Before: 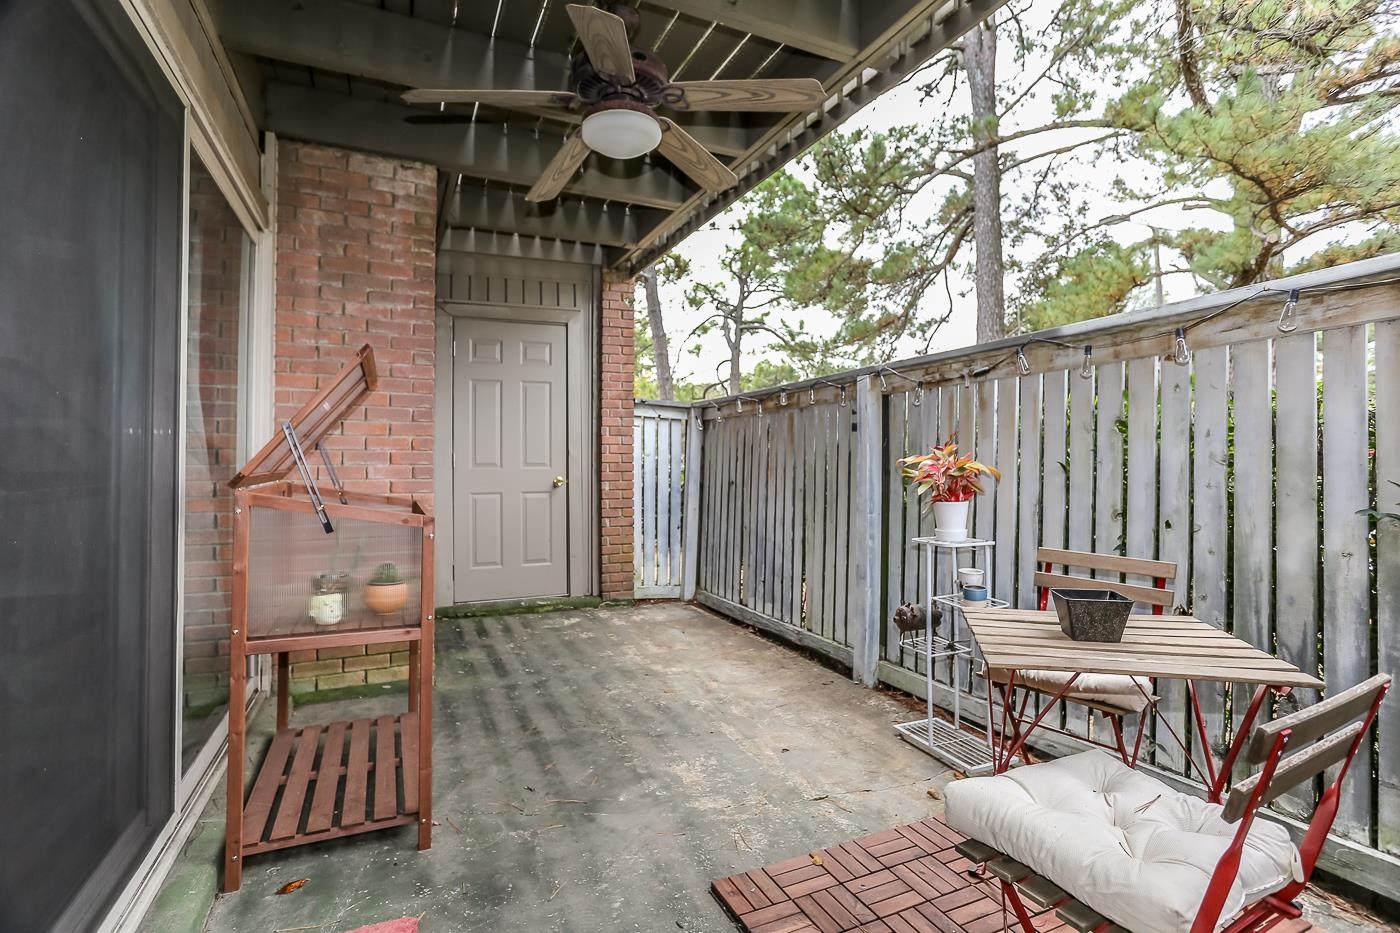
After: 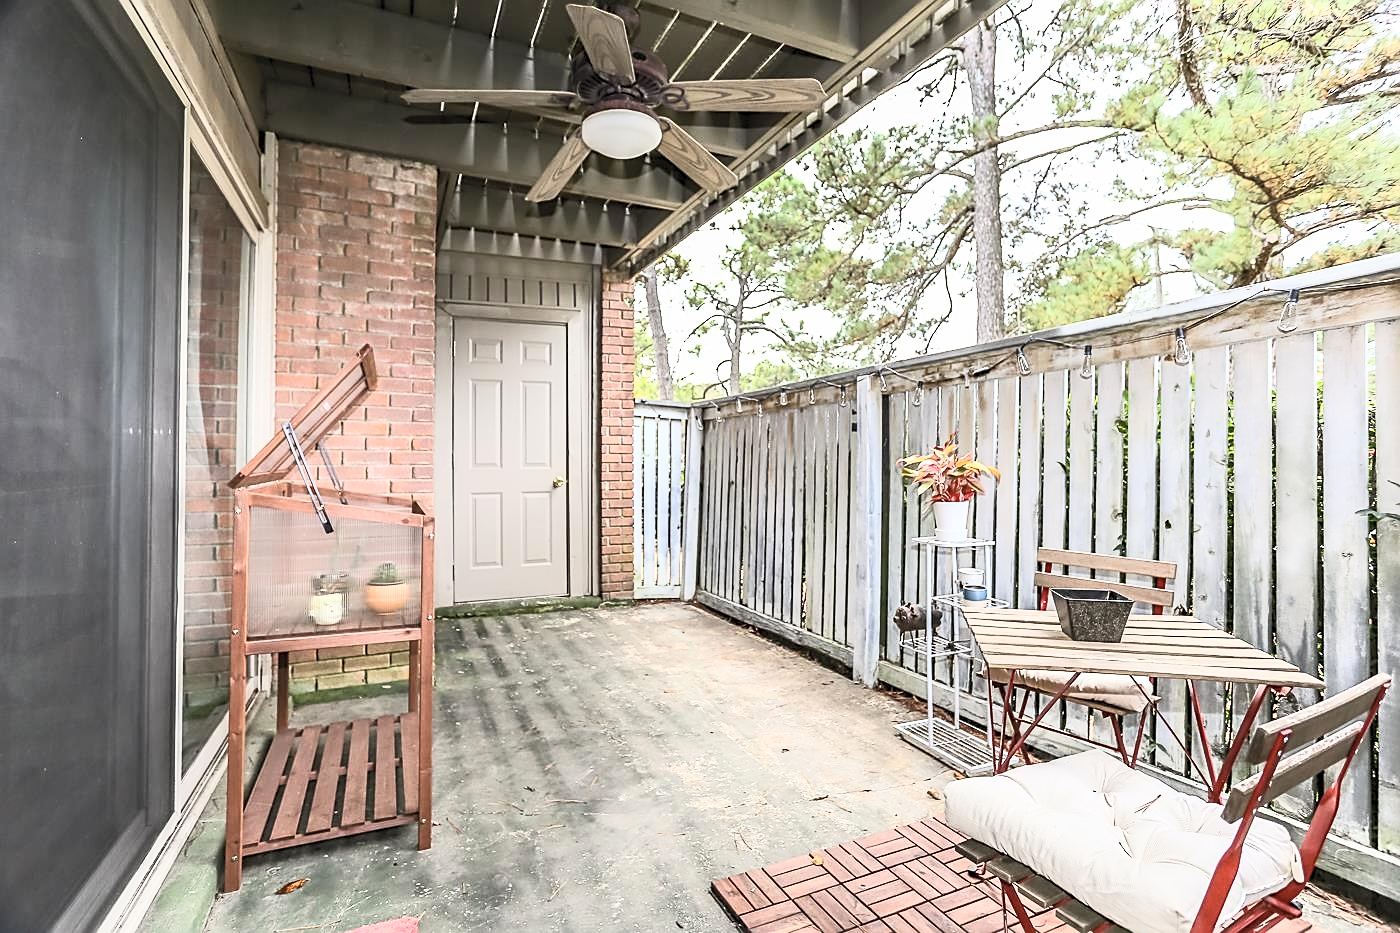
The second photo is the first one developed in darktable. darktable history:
contrast brightness saturation: contrast 0.386, brightness 0.514
sharpen: on, module defaults
tone equalizer: smoothing diameter 24.82%, edges refinement/feathering 14.9, preserve details guided filter
